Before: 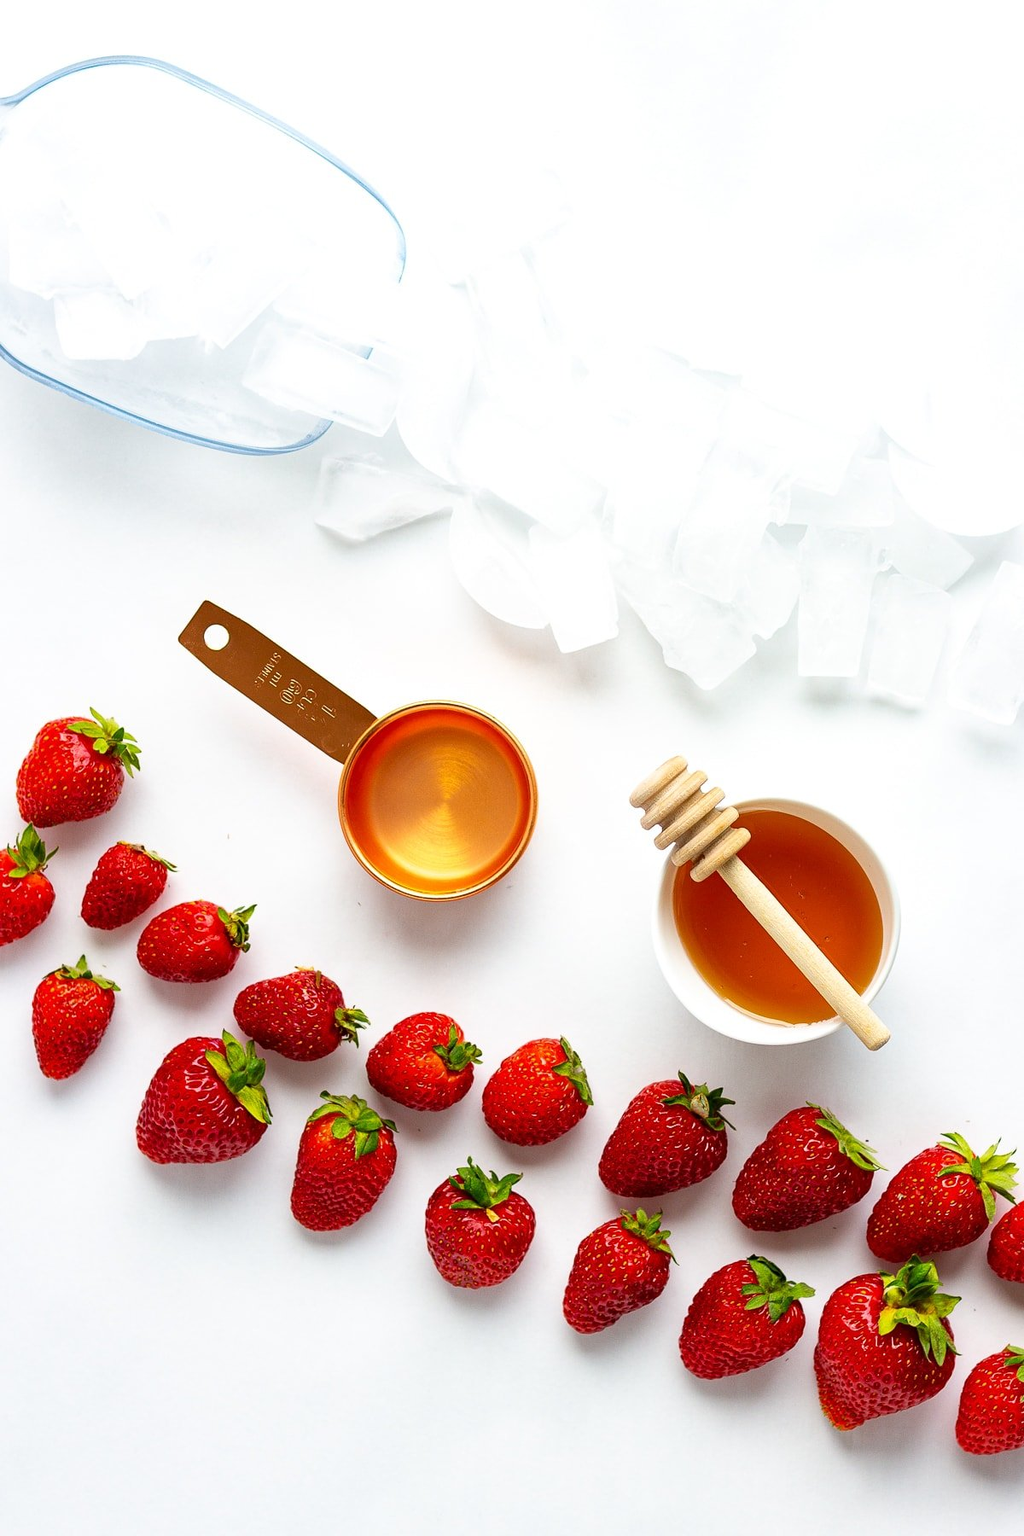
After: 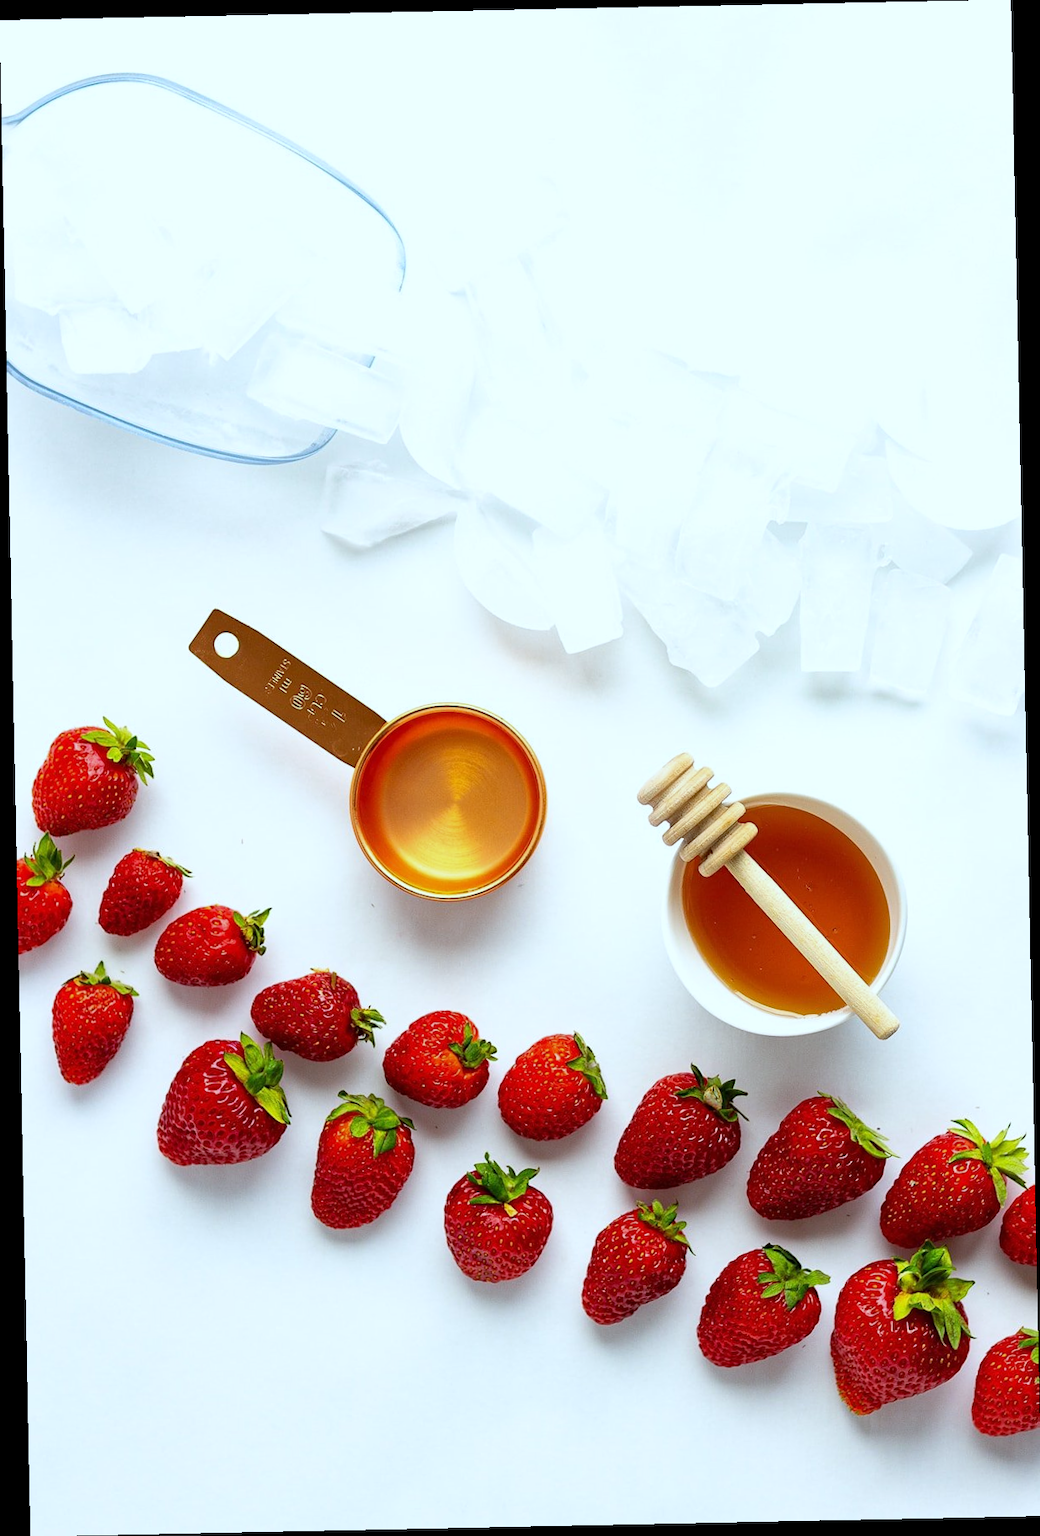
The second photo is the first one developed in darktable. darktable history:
rotate and perspective: rotation -1.17°, automatic cropping off
white balance: red 0.925, blue 1.046
